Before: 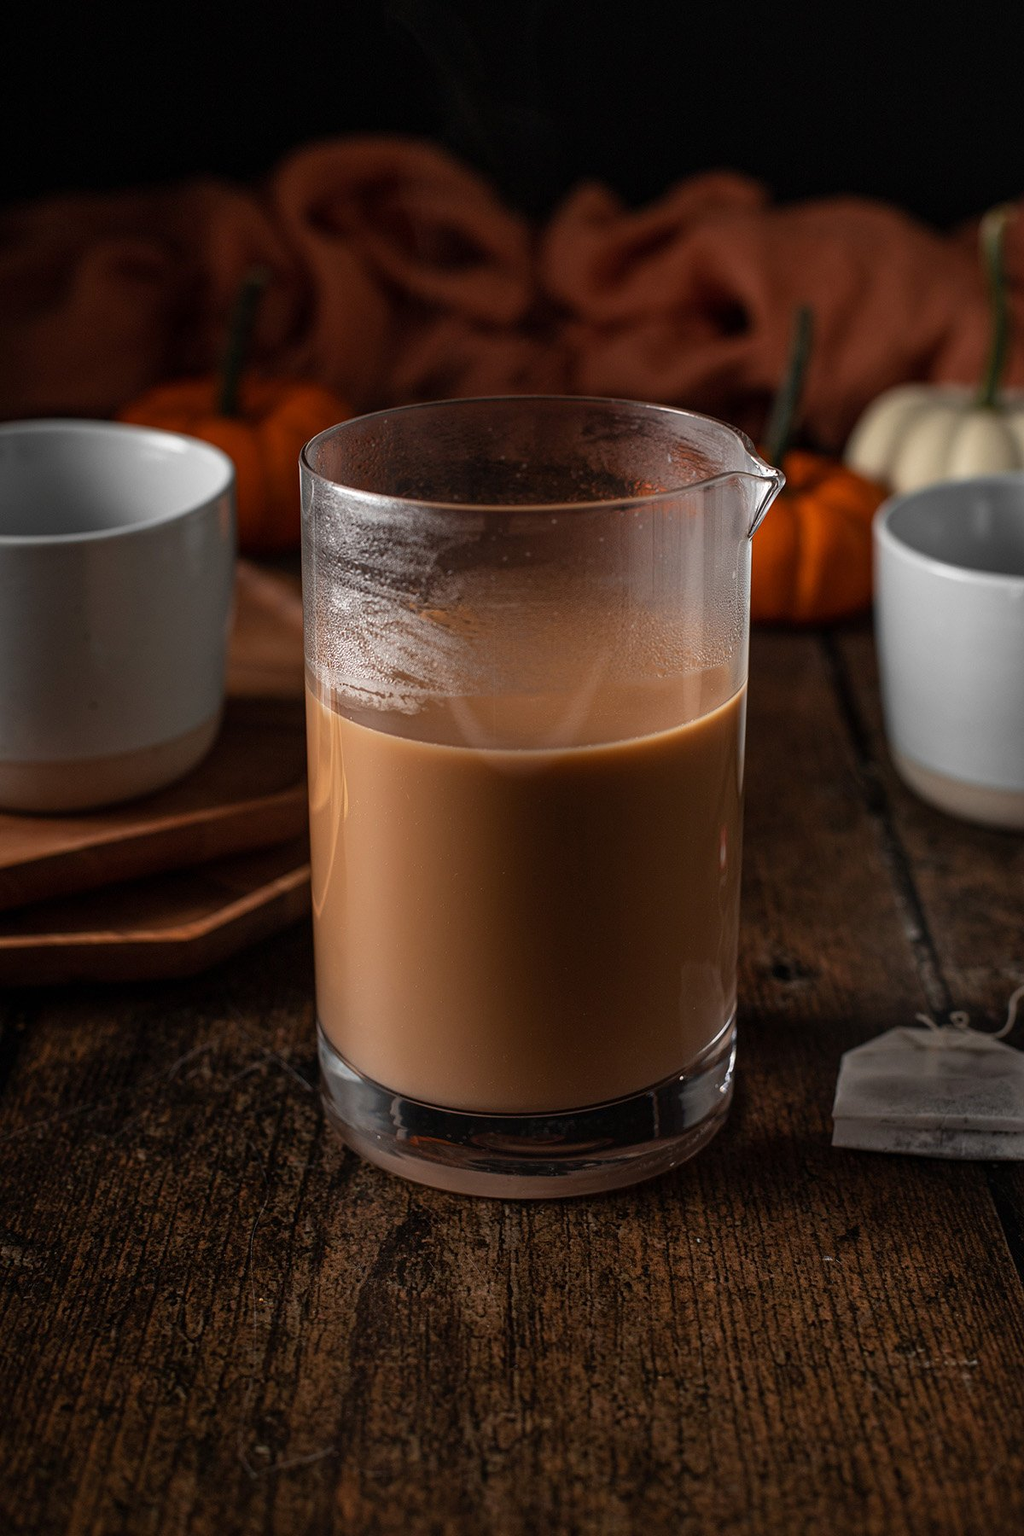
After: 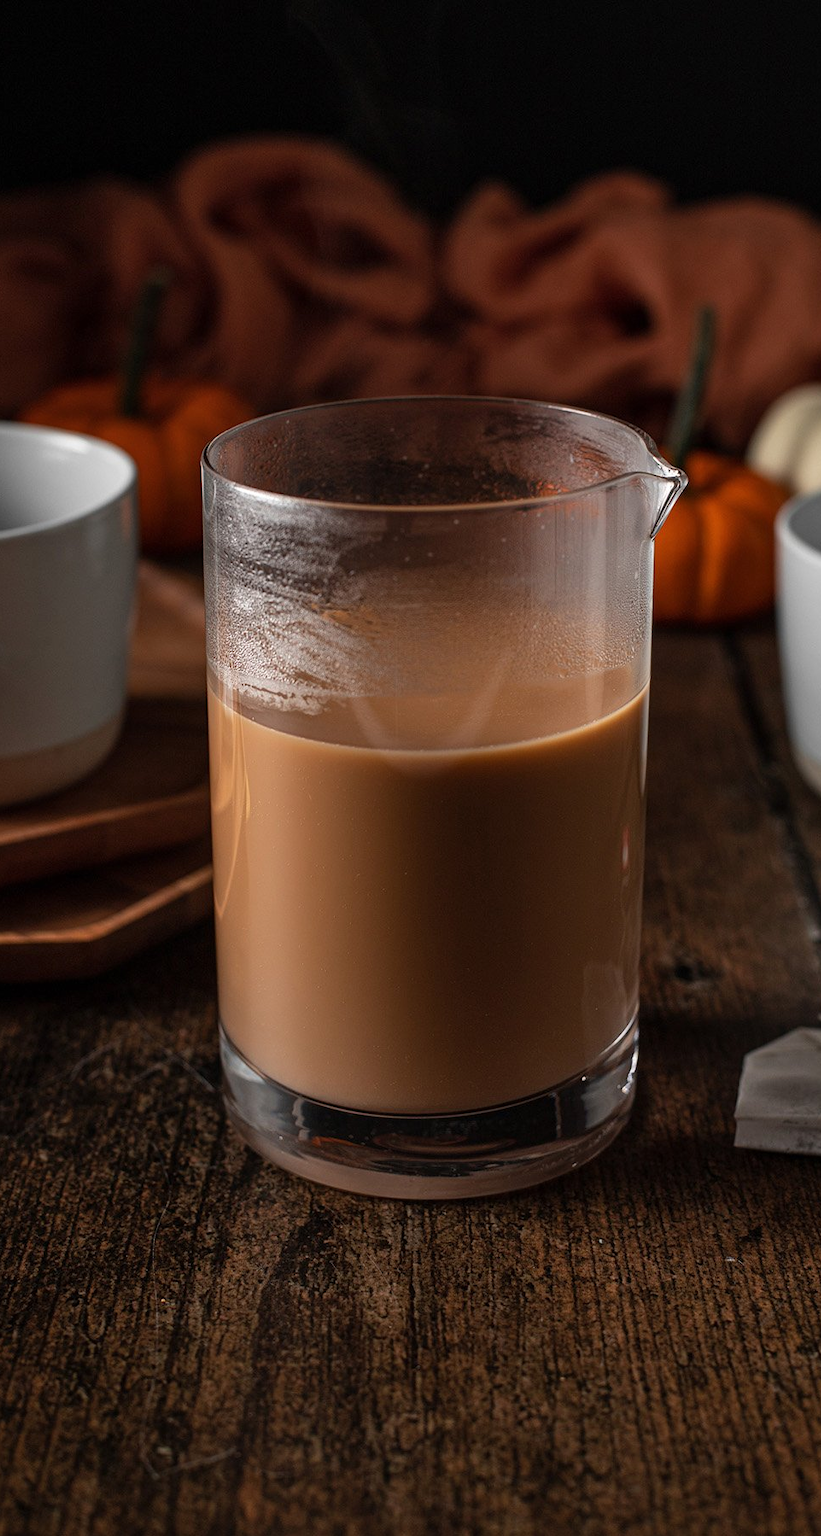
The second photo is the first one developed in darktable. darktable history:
shadows and highlights: shadows 20.91, highlights -82.73, soften with gaussian
crop and rotate: left 9.597%, right 10.195%
